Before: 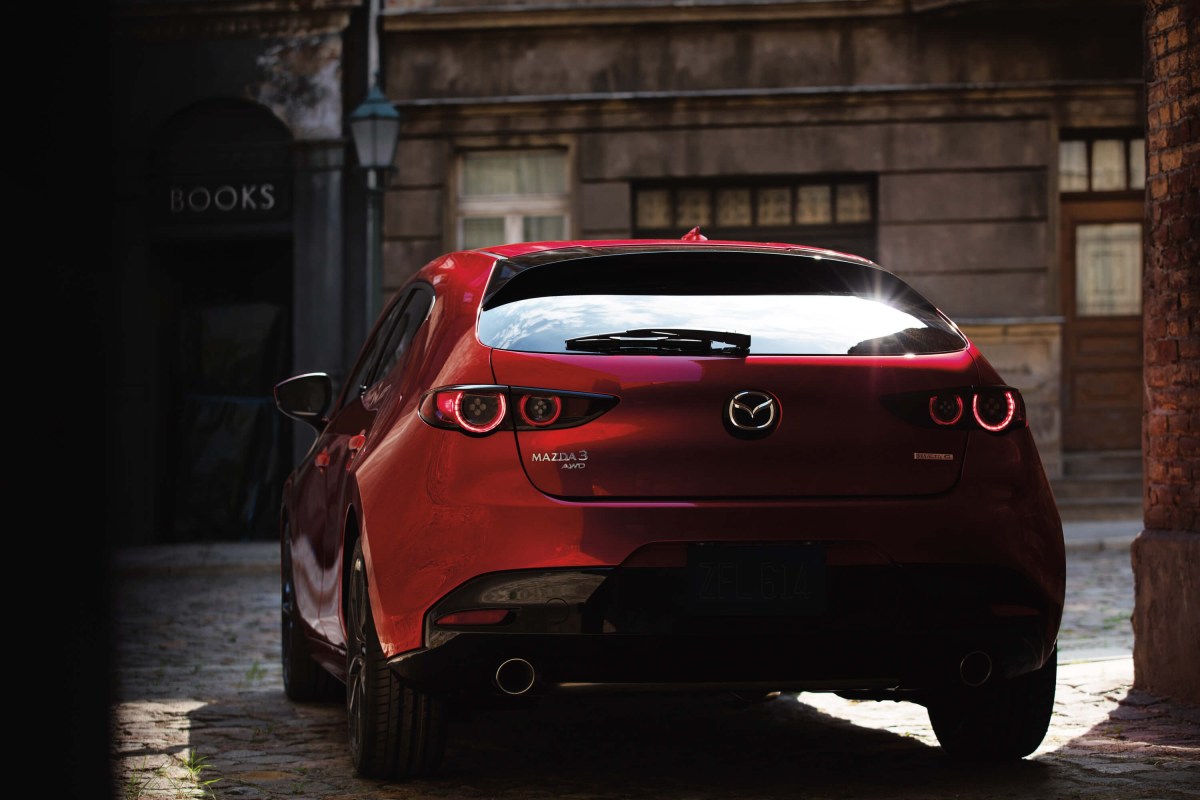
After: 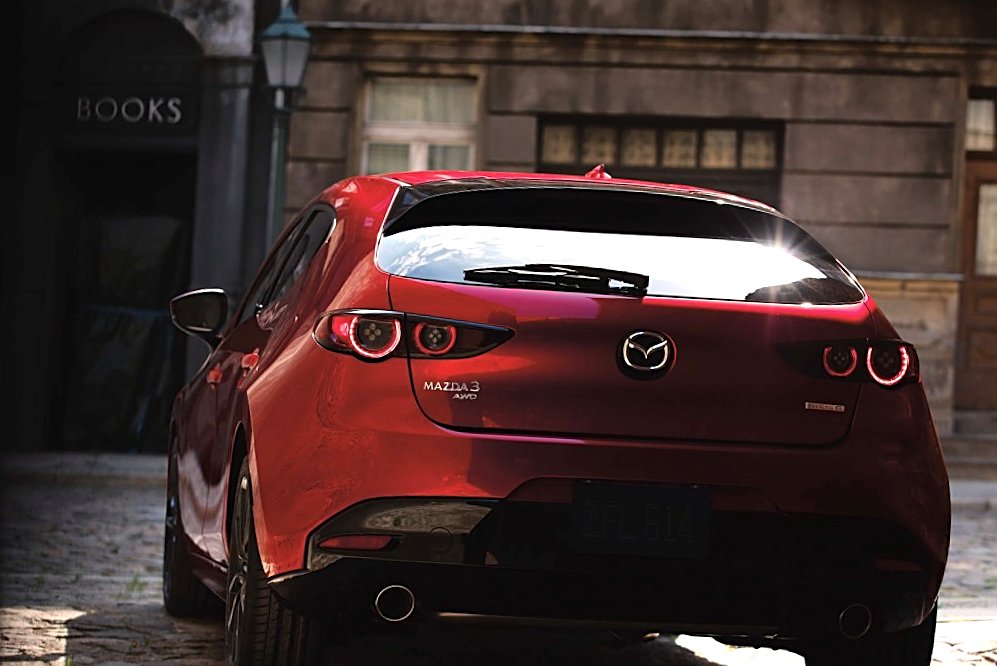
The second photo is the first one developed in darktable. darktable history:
color balance rgb: power › hue 61.46°, highlights gain › chroma 2.004%, highlights gain › hue 46.75°, perceptual saturation grading › global saturation -12.747%, perceptual brilliance grading › global brilliance 9.616%, perceptual brilliance grading › shadows 15.844%
crop and rotate: angle -3.2°, left 5.409%, top 5.17%, right 4.615%, bottom 4.713%
sharpen: on, module defaults
